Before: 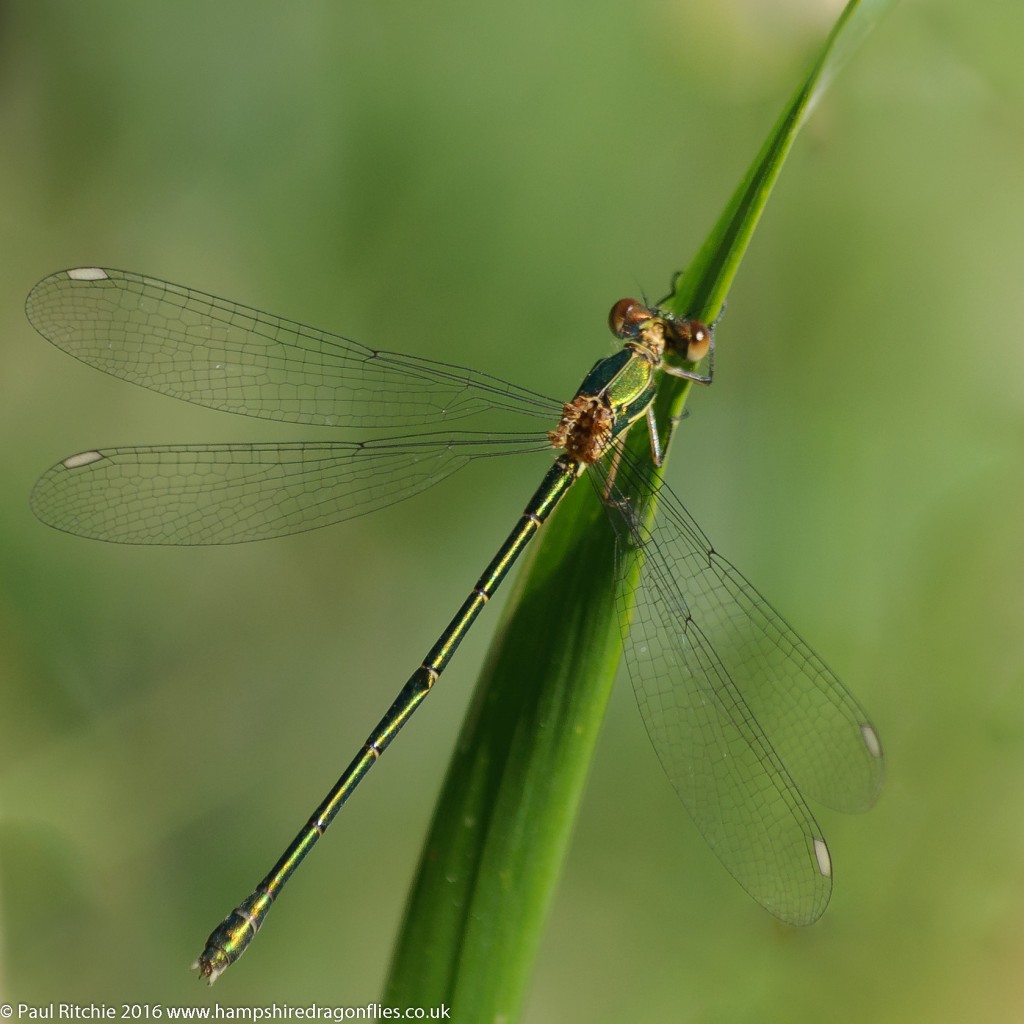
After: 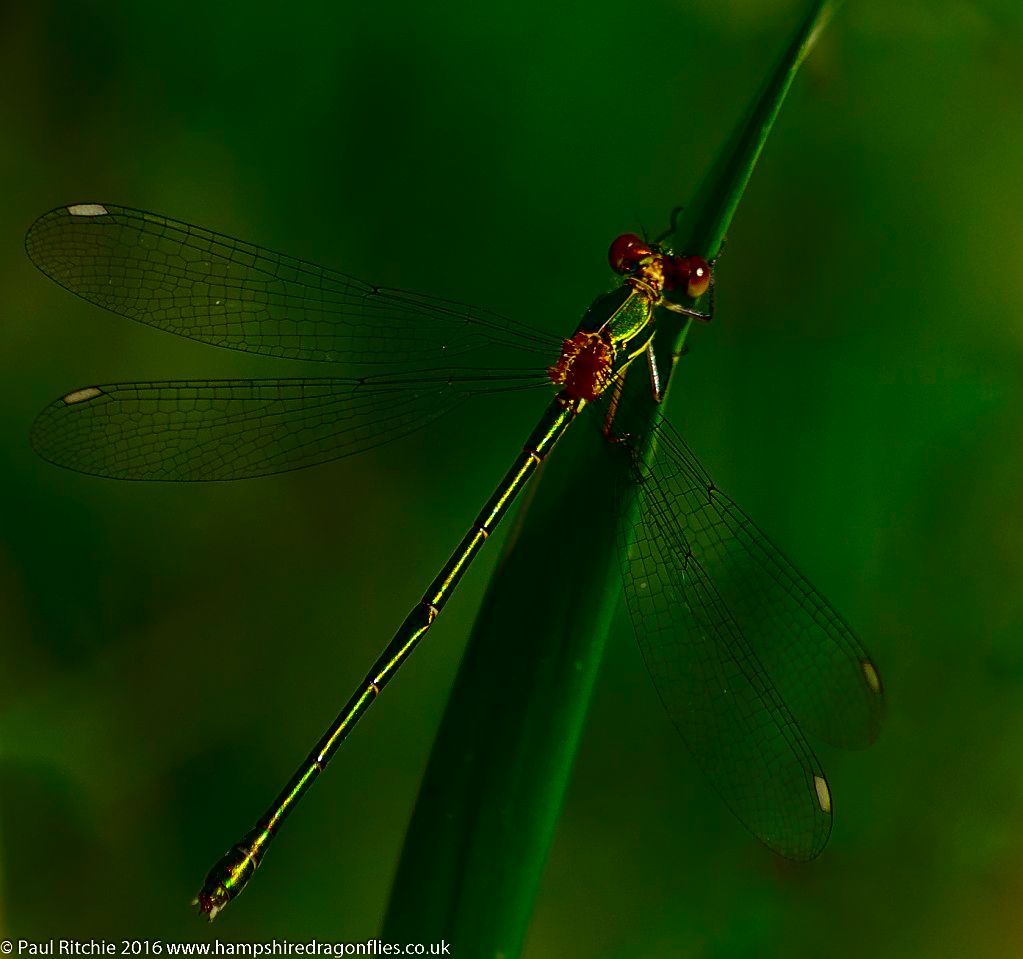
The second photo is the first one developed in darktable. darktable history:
shadows and highlights: shadows 33.47, highlights -46.15, compress 49.94%, shadows color adjustment 98.02%, highlights color adjustment 58.17%, soften with gaussian
local contrast: mode bilateral grid, contrast 20, coarseness 49, detail 120%, midtone range 0.2
contrast brightness saturation: brightness -0.991, saturation 0.991
crop and rotate: top 6.339%
sharpen: on, module defaults
